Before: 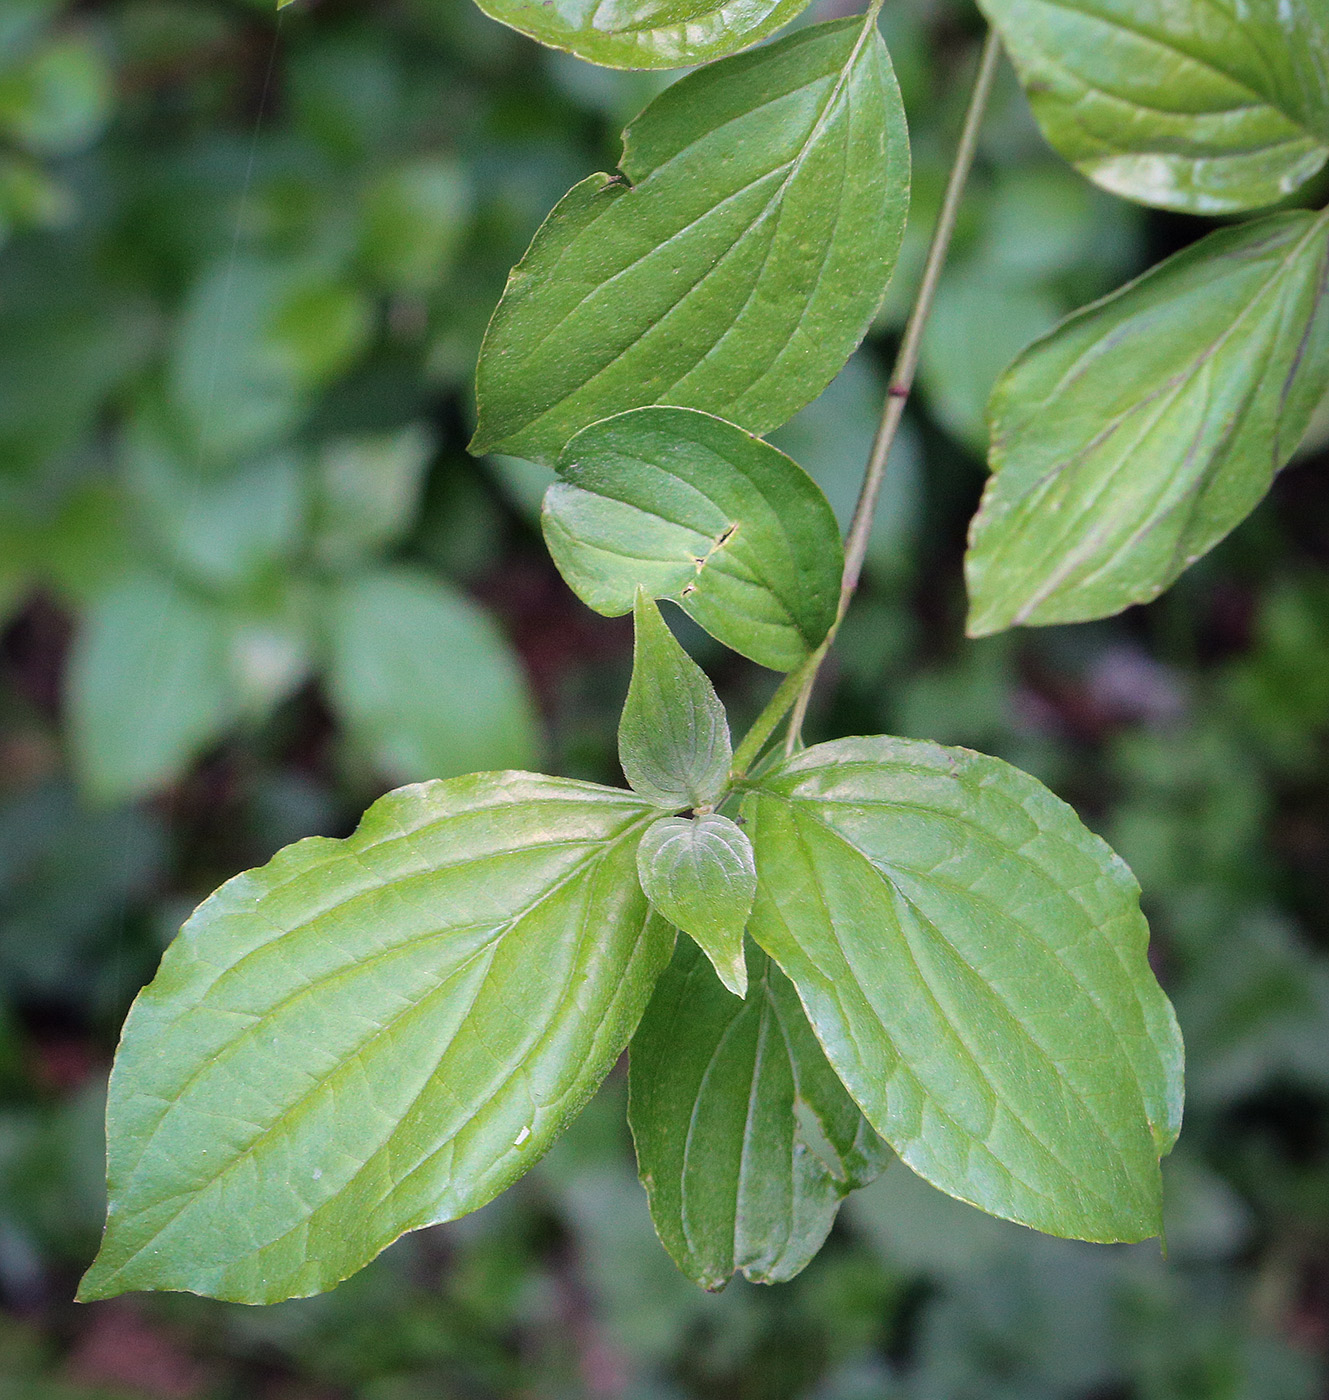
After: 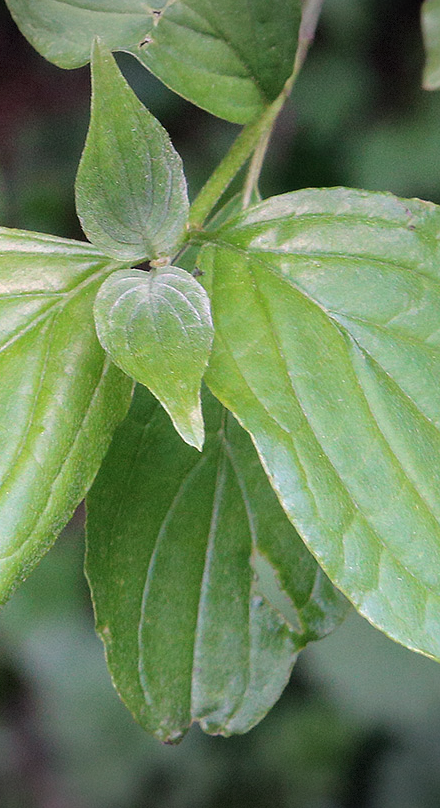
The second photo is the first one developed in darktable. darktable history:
crop: left 40.878%, top 39.176%, right 25.993%, bottom 3.081%
tone equalizer: on, module defaults
vignetting: fall-off start 100%, brightness -0.406, saturation -0.3, width/height ratio 1.324, dithering 8-bit output, unbound false
contrast brightness saturation: contrast 0.01, saturation -0.05
